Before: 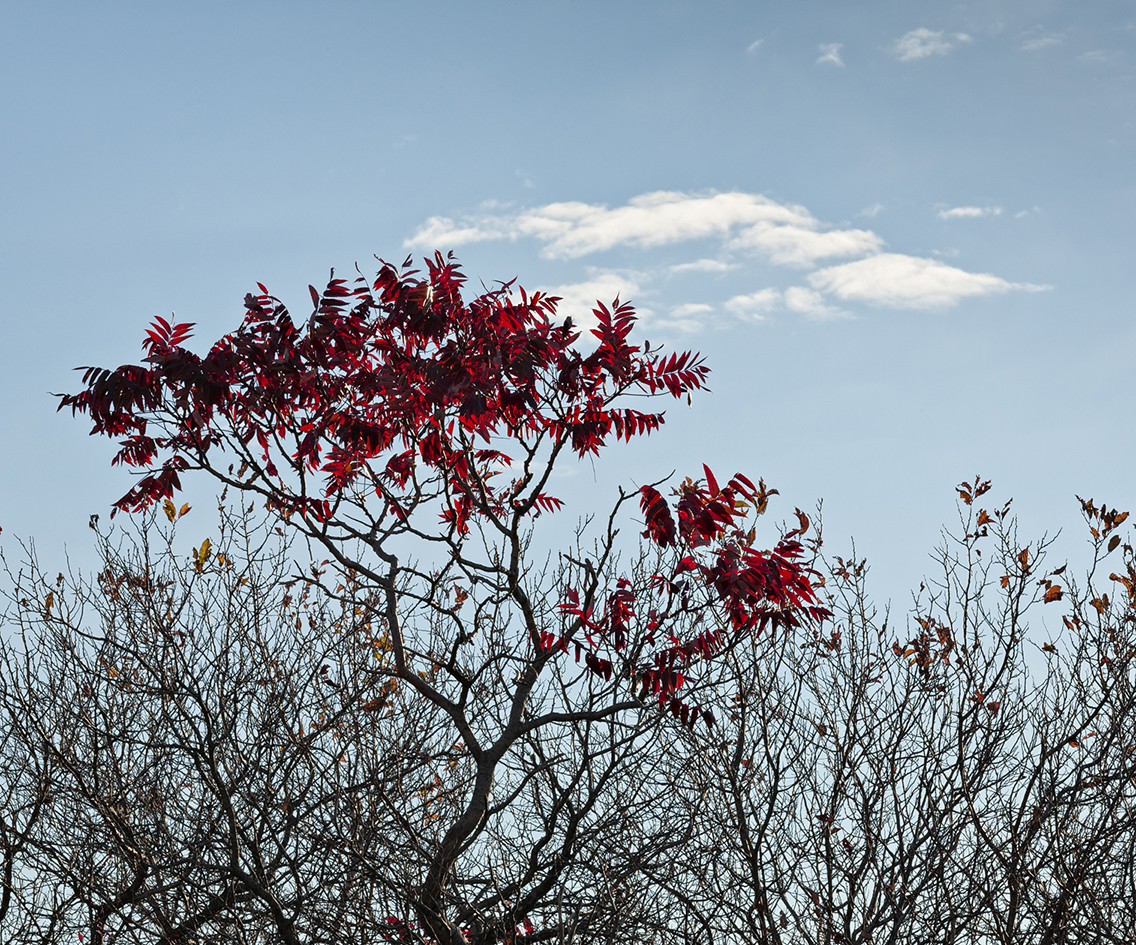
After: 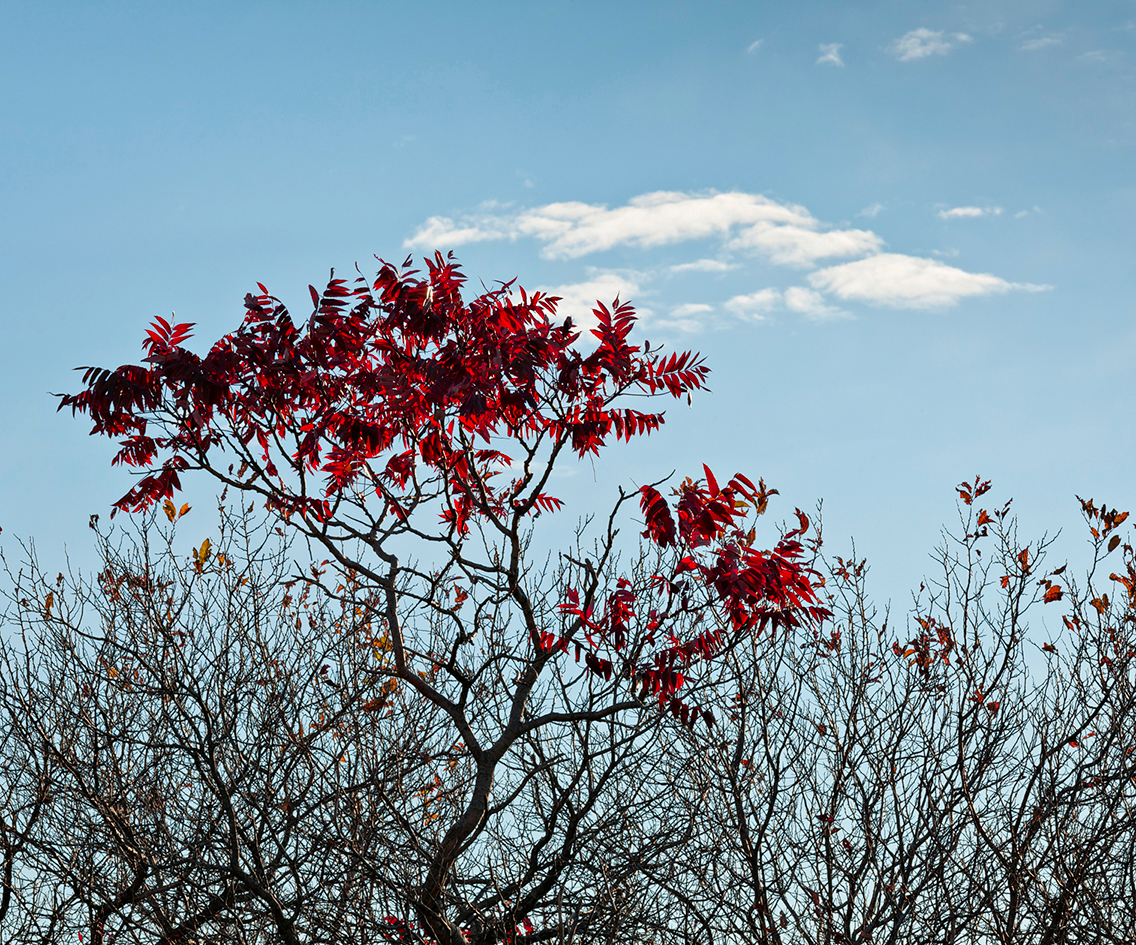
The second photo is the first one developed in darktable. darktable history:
contrast brightness saturation: saturation 0.13
vibrance: on, module defaults
